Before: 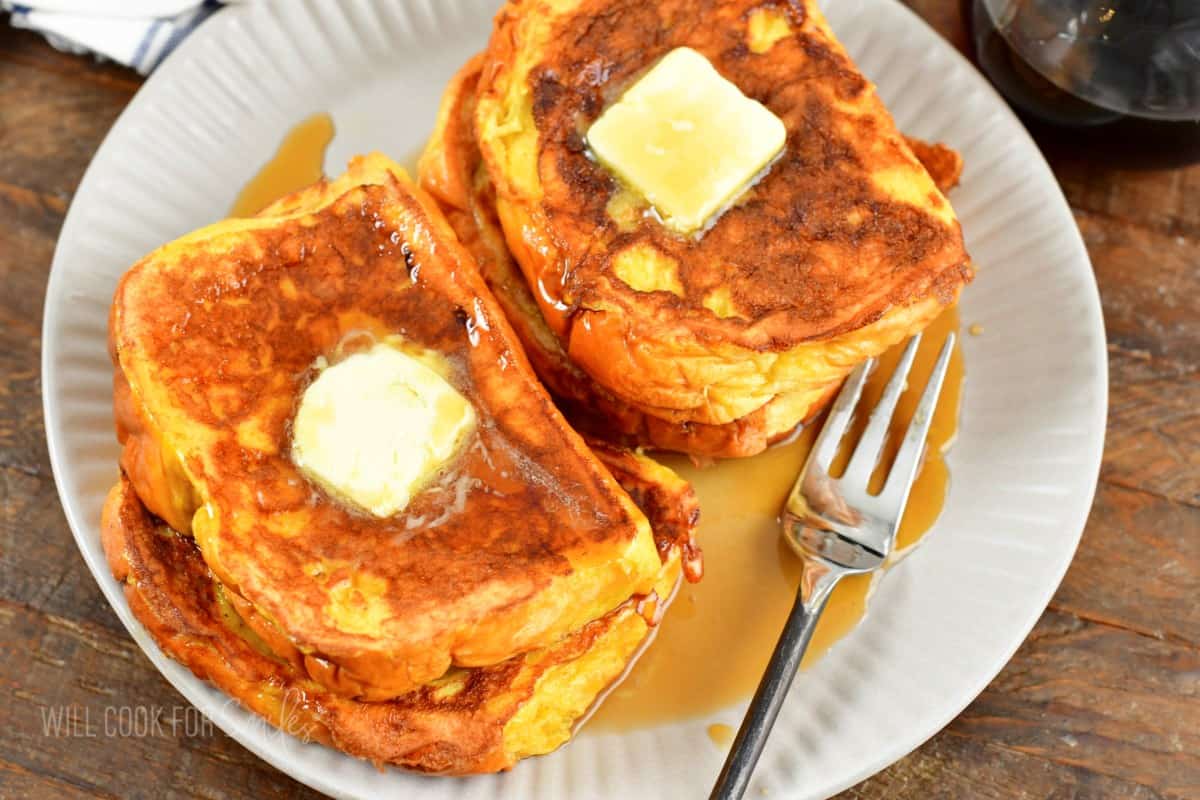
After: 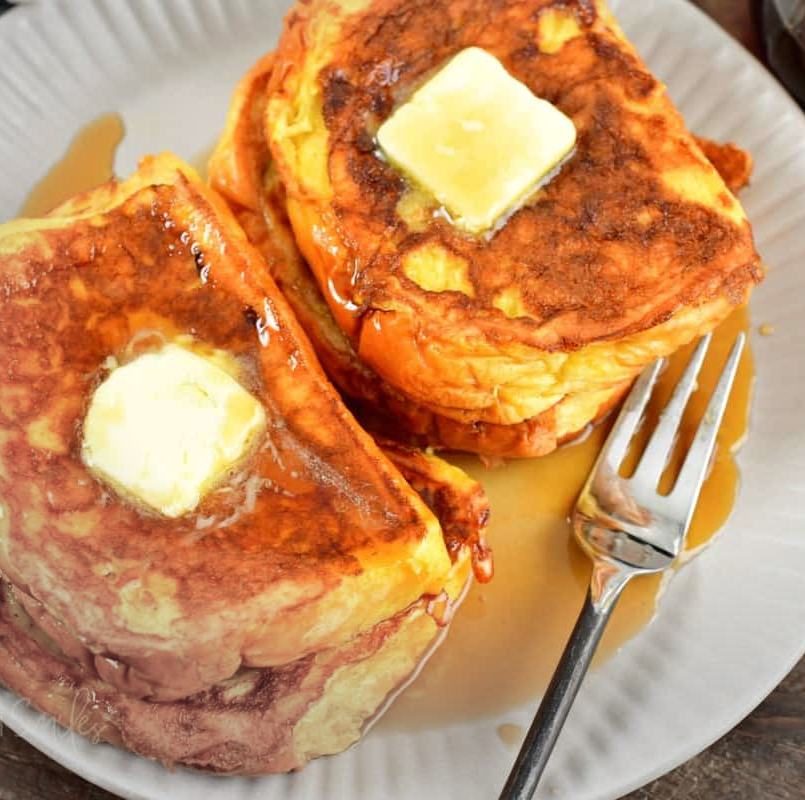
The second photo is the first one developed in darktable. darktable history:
crop and rotate: left 17.534%, right 15.379%
tone equalizer: edges refinement/feathering 500, mask exposure compensation -1.57 EV, preserve details no
vignetting: fall-off start 99.49%, brightness -0.269, center (0.219, -0.241), width/height ratio 1.304
